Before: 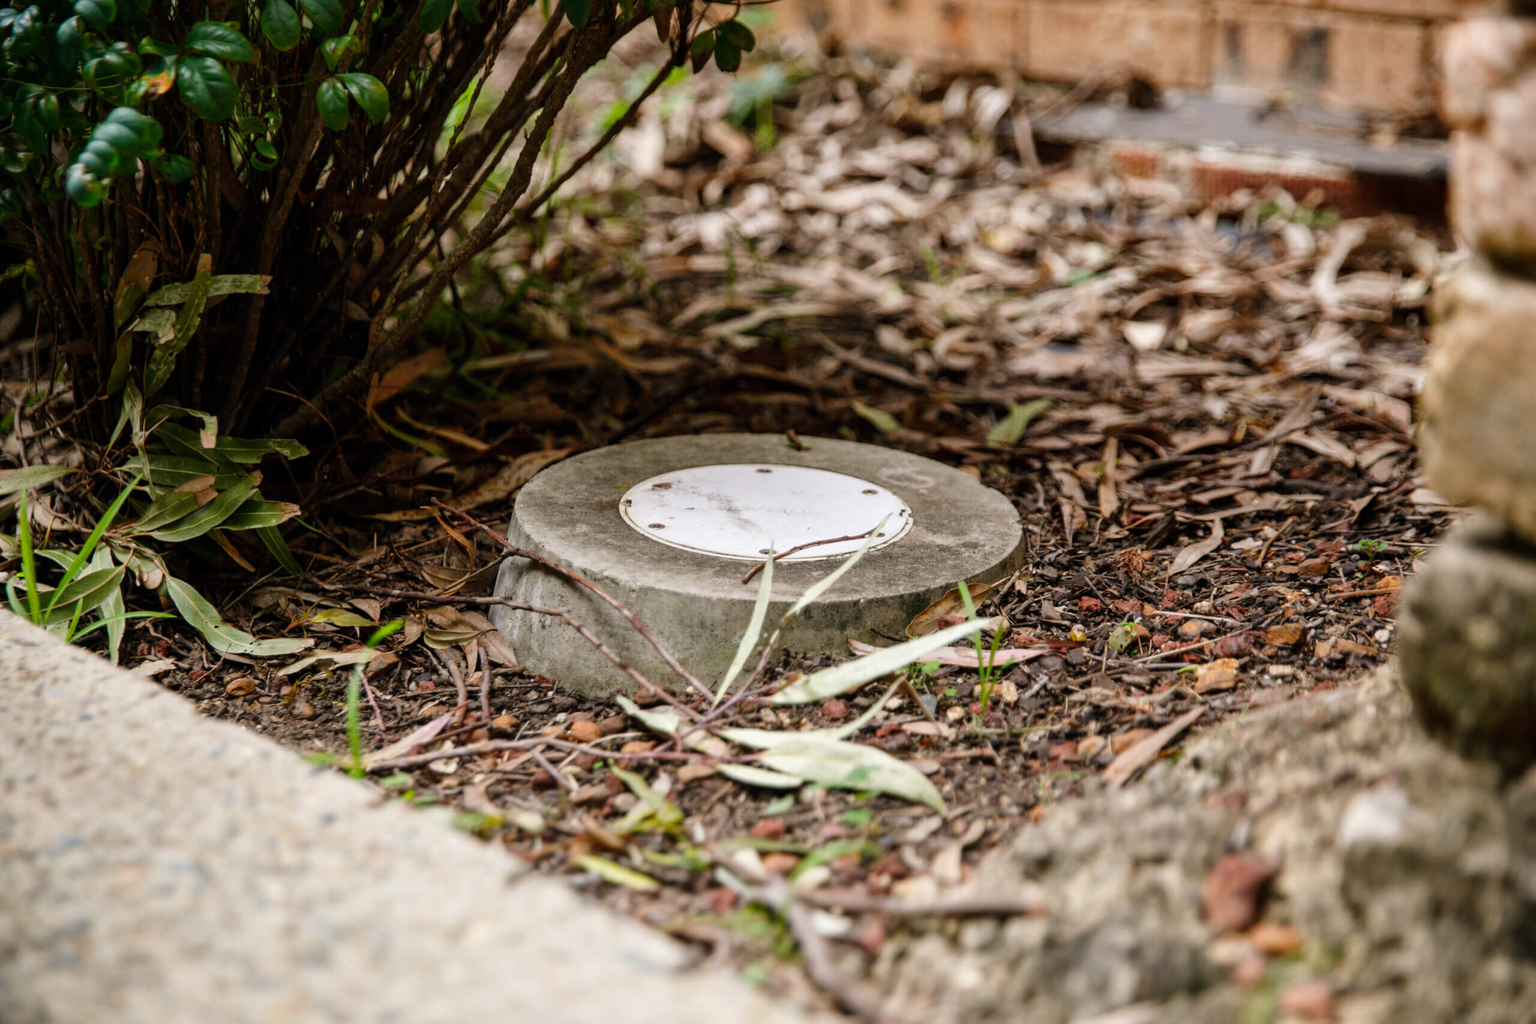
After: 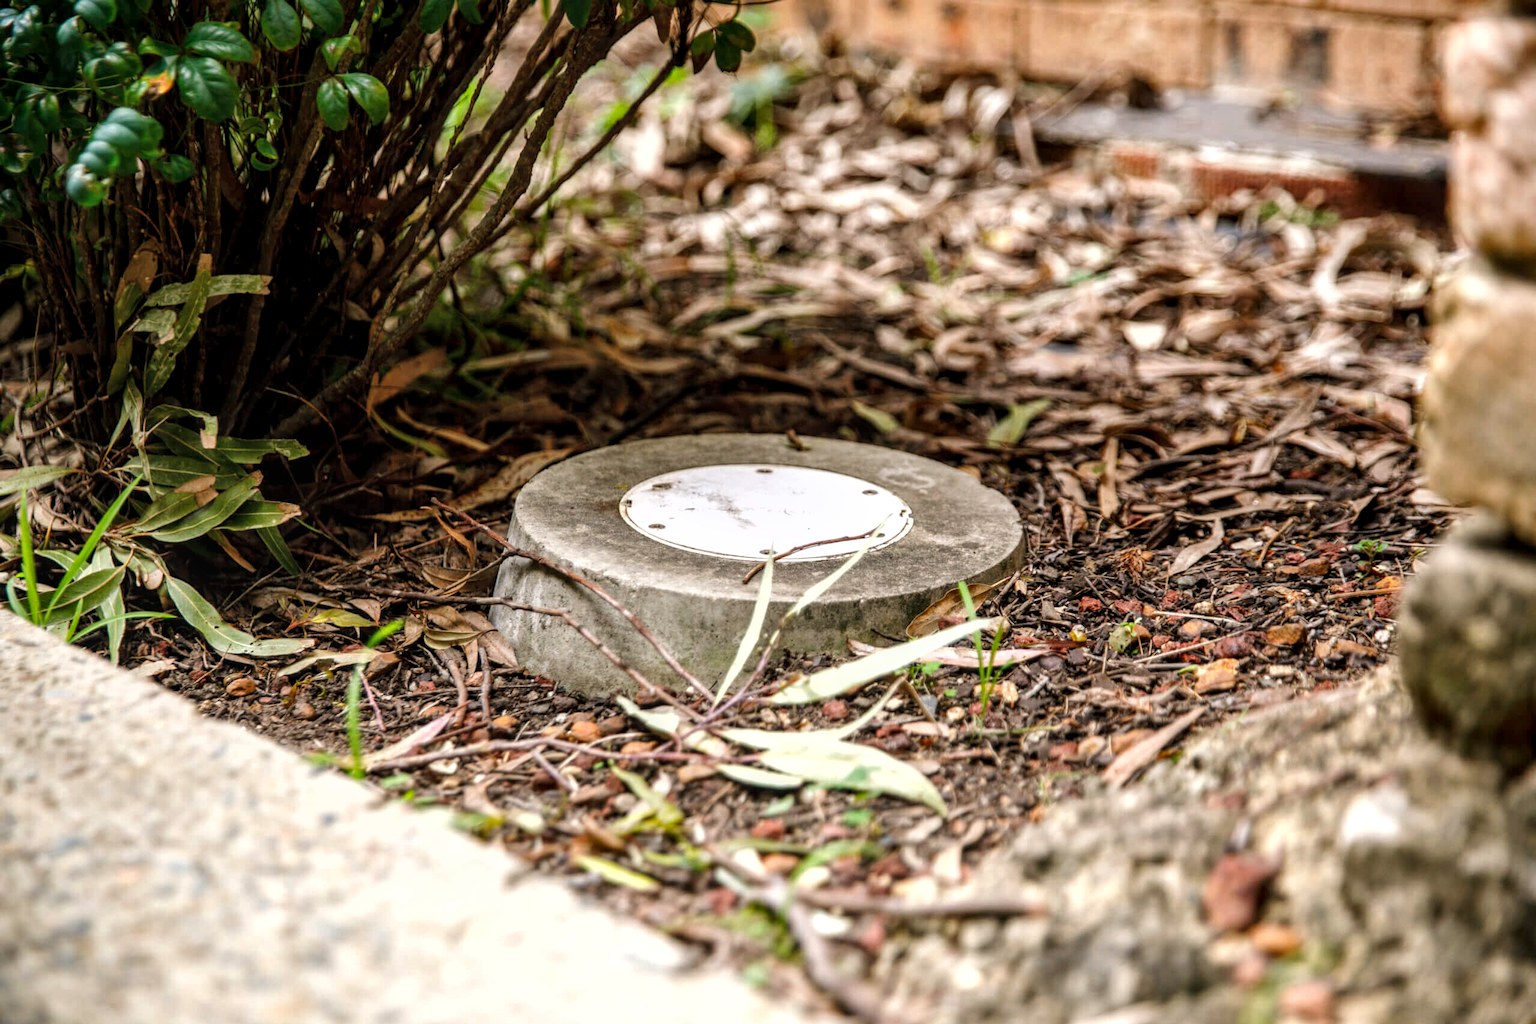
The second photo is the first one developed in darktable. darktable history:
exposure: black level correction 0.001, exposure 0.5 EV, compensate exposure bias true, compensate highlight preservation false
local contrast: on, module defaults
shadows and highlights: radius 125.46, shadows 21.19, highlights -21.19, low approximation 0.01
